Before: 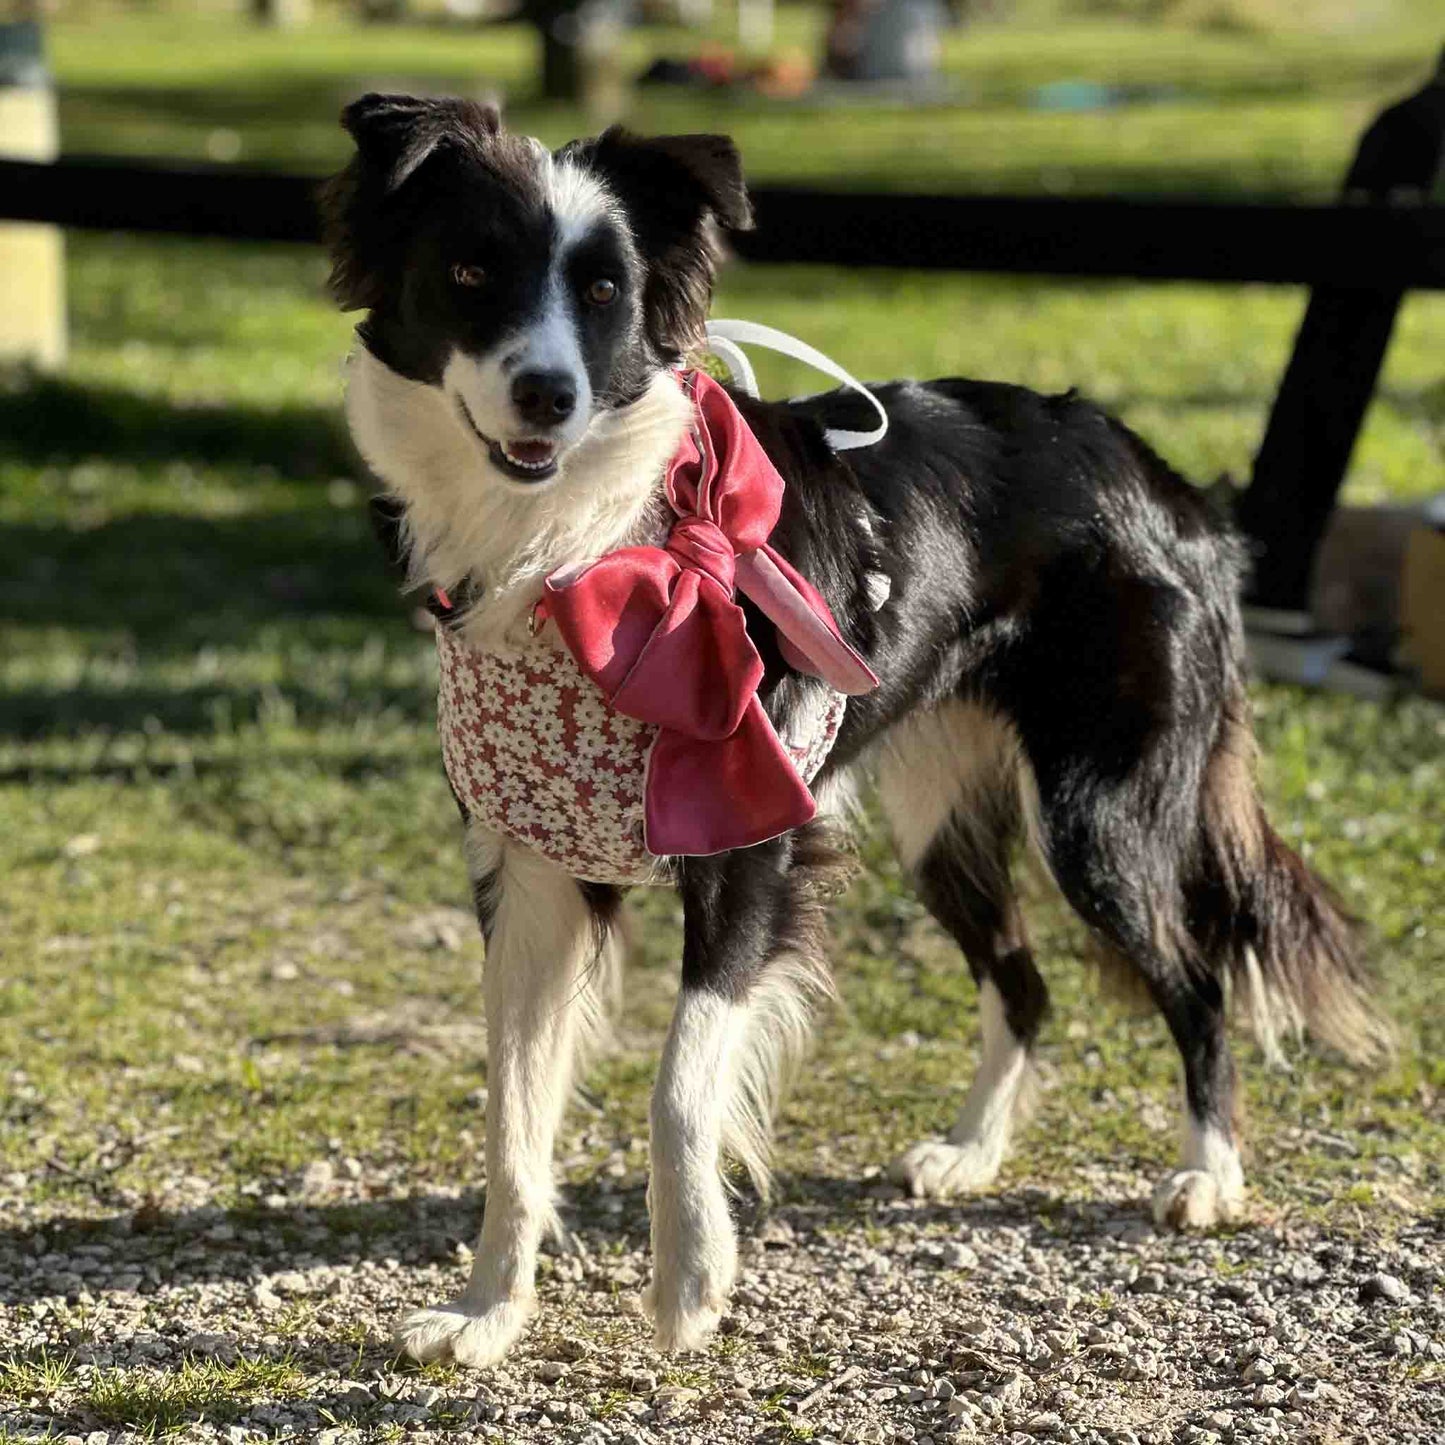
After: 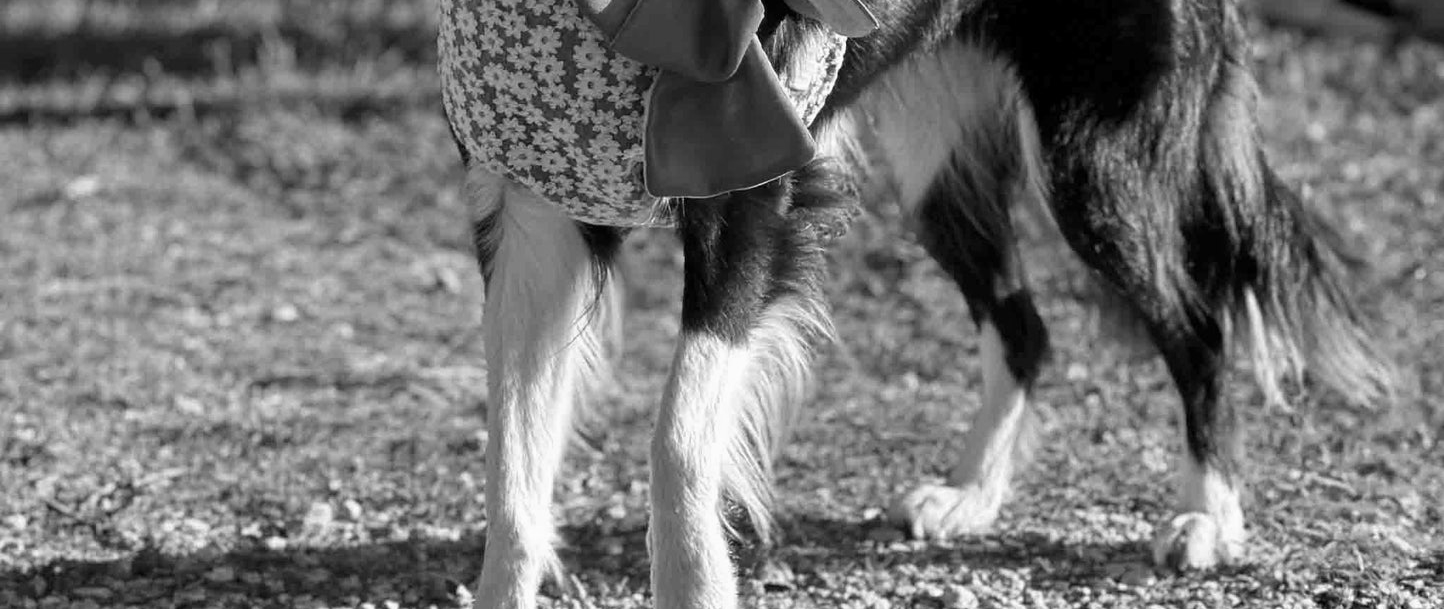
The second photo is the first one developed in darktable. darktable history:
exposure: compensate highlight preservation false
crop: top 45.551%, bottom 12.262%
monochrome: a 16.06, b 15.48, size 1
